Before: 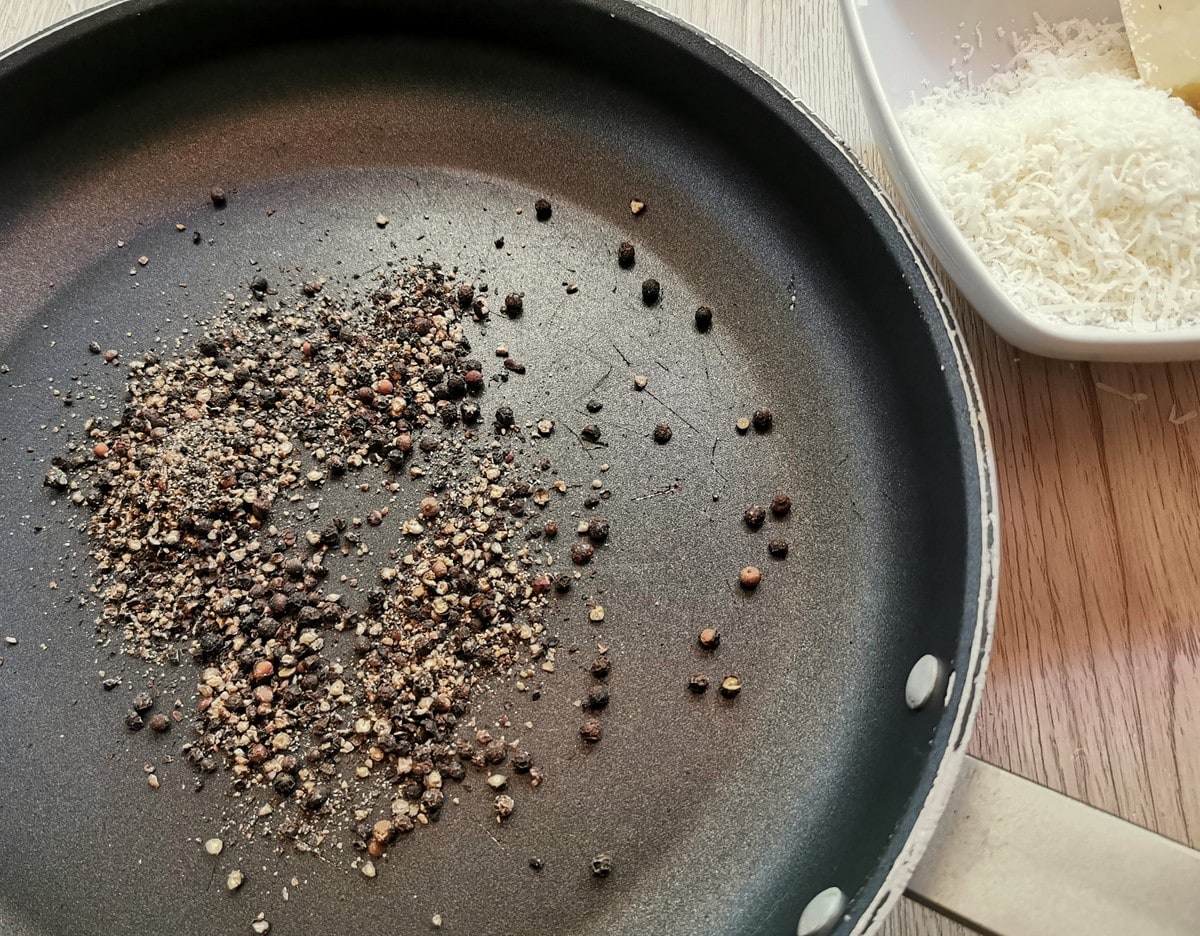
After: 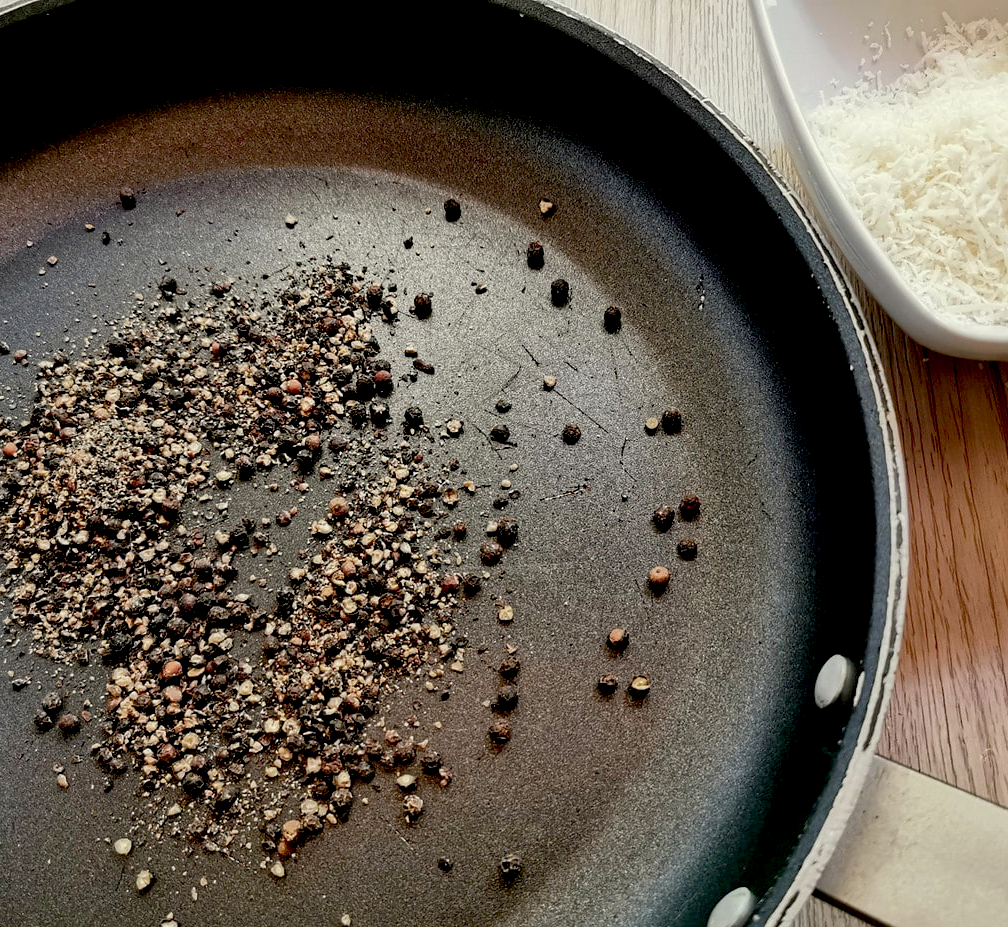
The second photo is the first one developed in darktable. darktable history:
exposure: black level correction 0.029, exposure -0.073 EV, compensate highlight preservation false
crop: left 7.598%, right 7.873%
